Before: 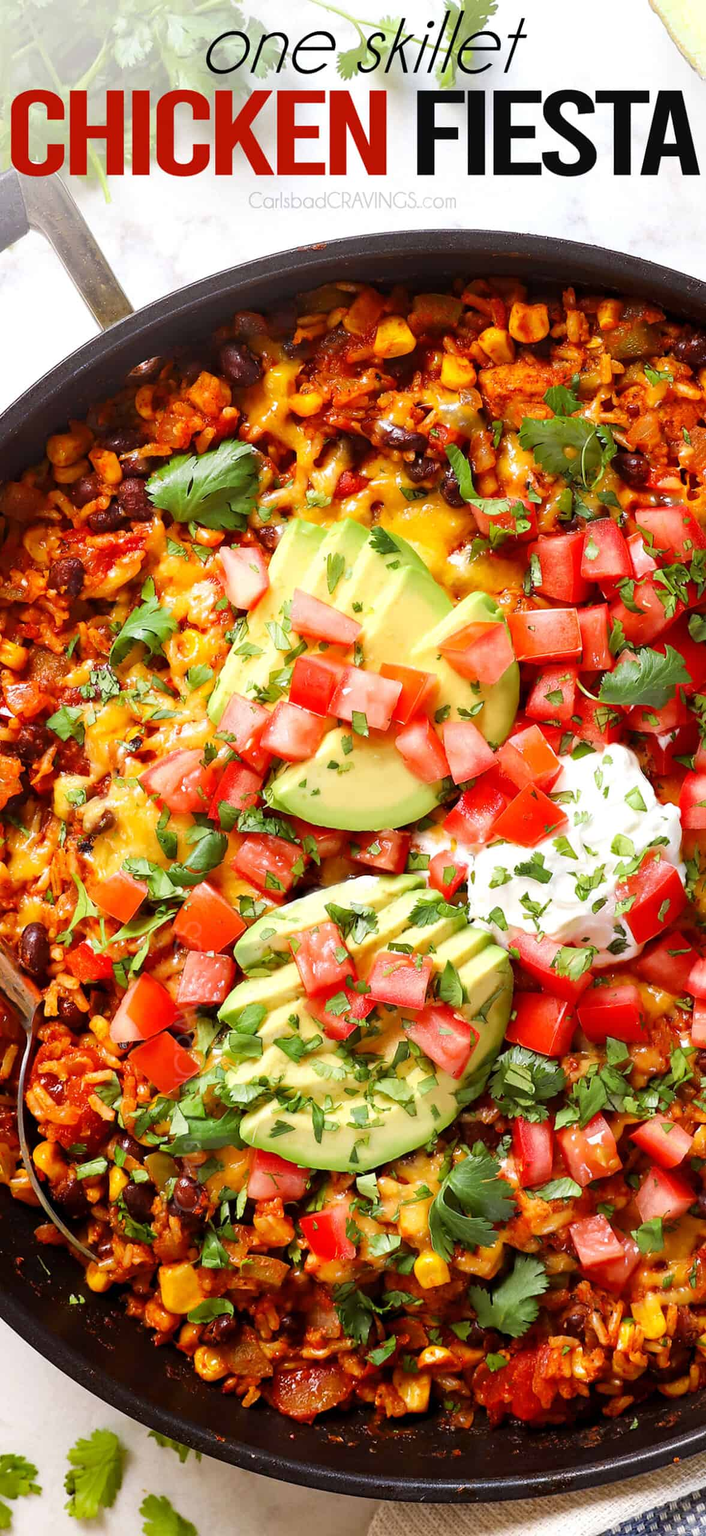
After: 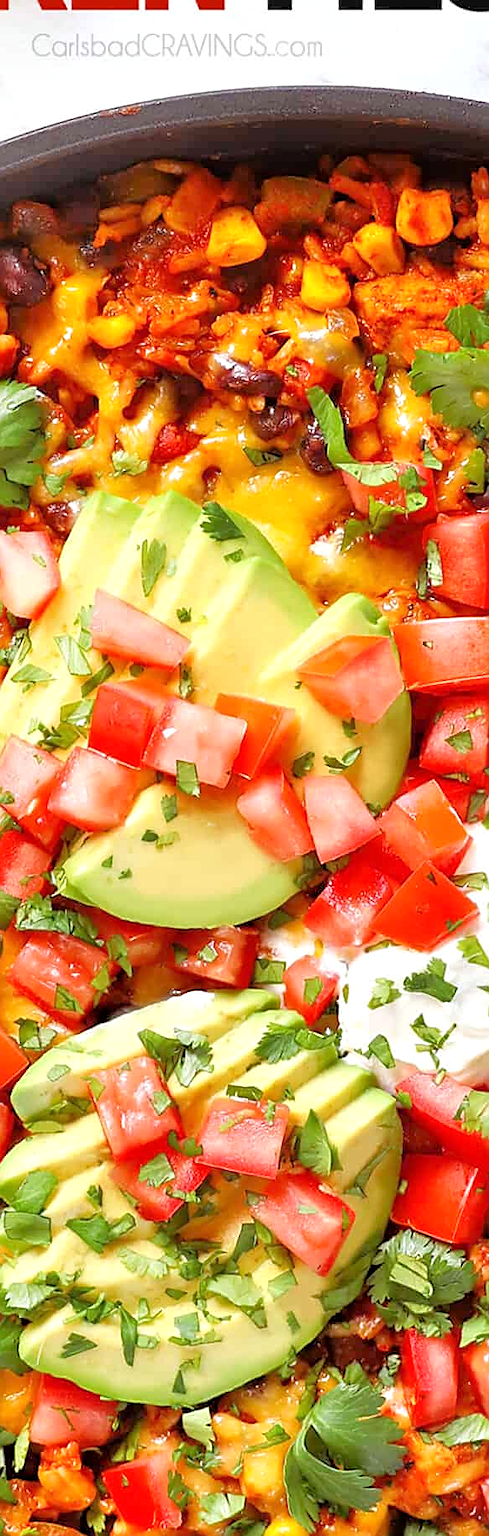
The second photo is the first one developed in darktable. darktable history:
color correction: highlights a* -0.182, highlights b* -0.124
sharpen: on, module defaults
tone equalizer: -7 EV 0.15 EV, -6 EV 0.6 EV, -5 EV 1.15 EV, -4 EV 1.33 EV, -3 EV 1.15 EV, -2 EV 0.6 EV, -1 EV 0.15 EV, mask exposure compensation -0.5 EV
crop: left 32.075%, top 10.976%, right 18.355%, bottom 17.596%
